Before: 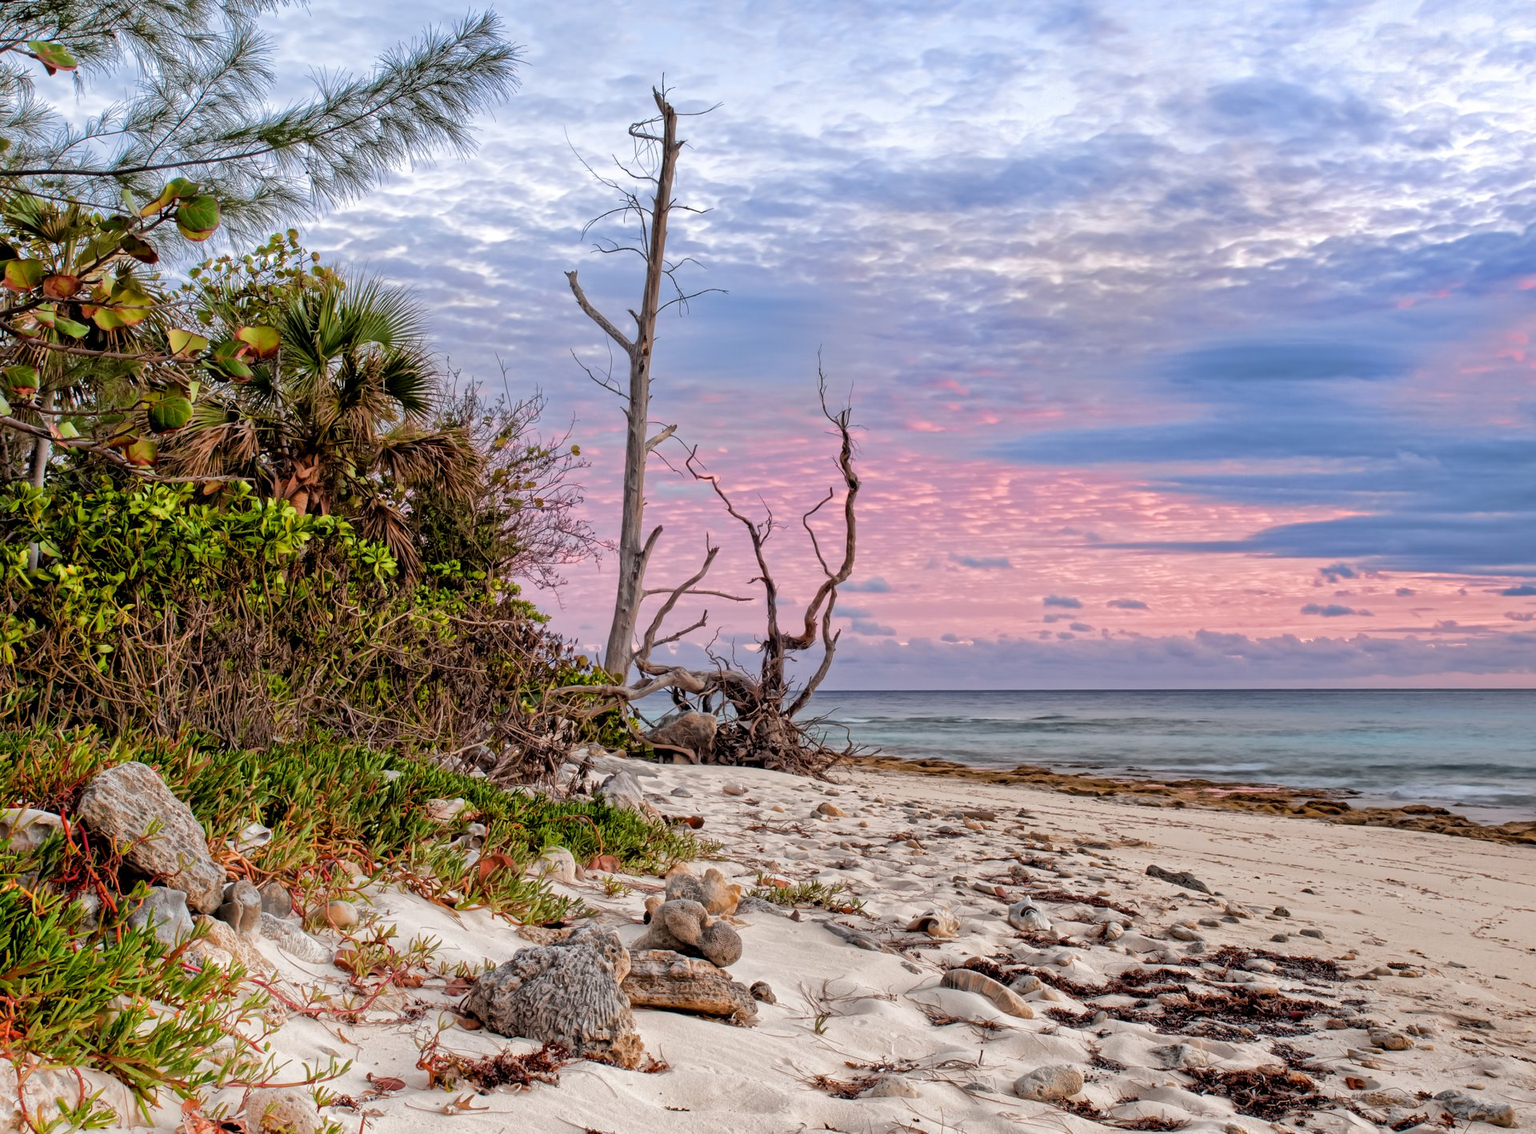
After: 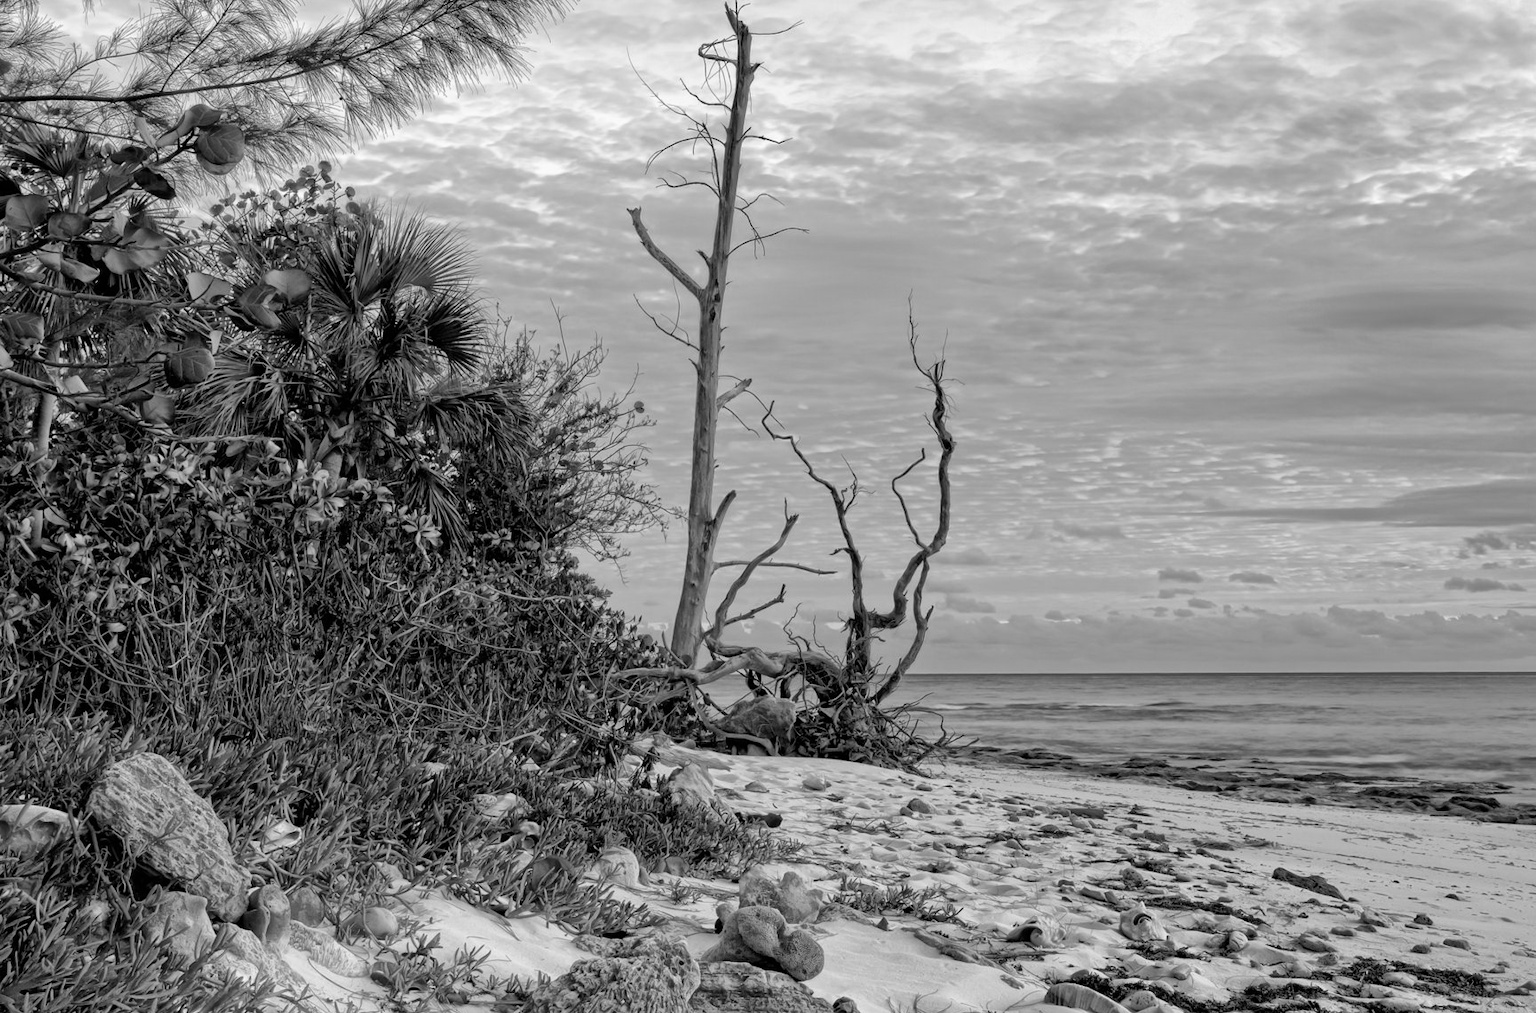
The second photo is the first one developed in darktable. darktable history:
exposure: compensate exposure bias true, compensate highlight preservation false
crop: top 7.447%, right 9.914%, bottom 12.054%
color calibration: output gray [0.267, 0.423, 0.261, 0], illuminant F (fluorescent), F source F9 (Cool White Deluxe 4150 K) – high CRI, x 0.374, y 0.373, temperature 4162.89 K, gamut compression 0.98
